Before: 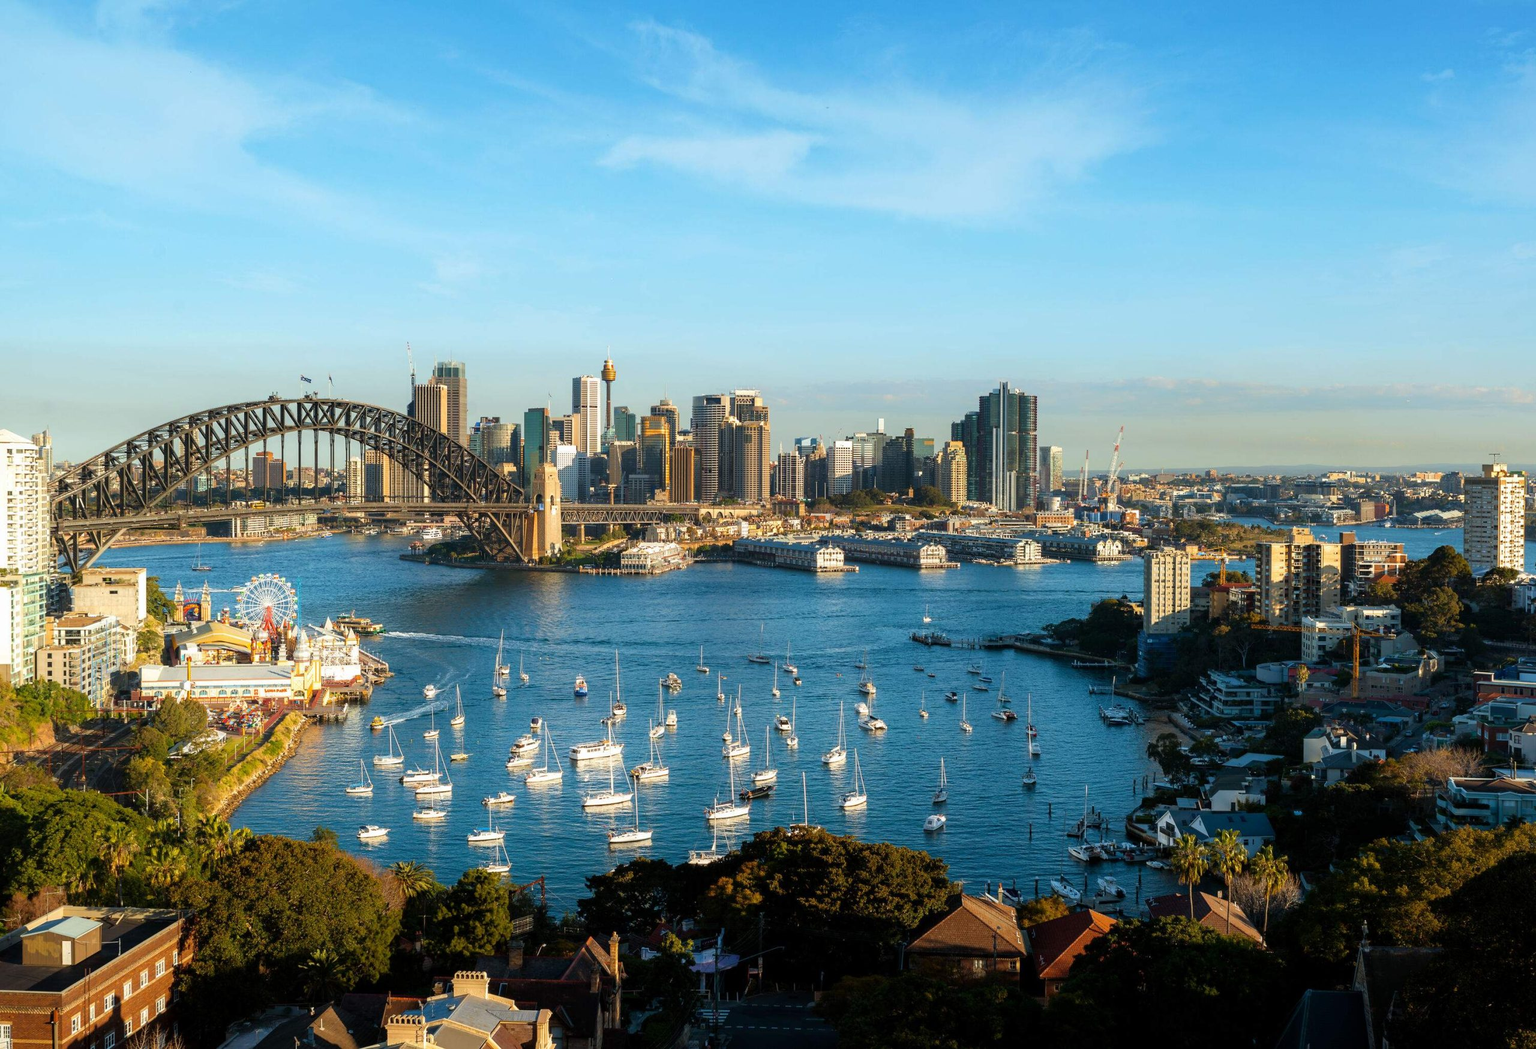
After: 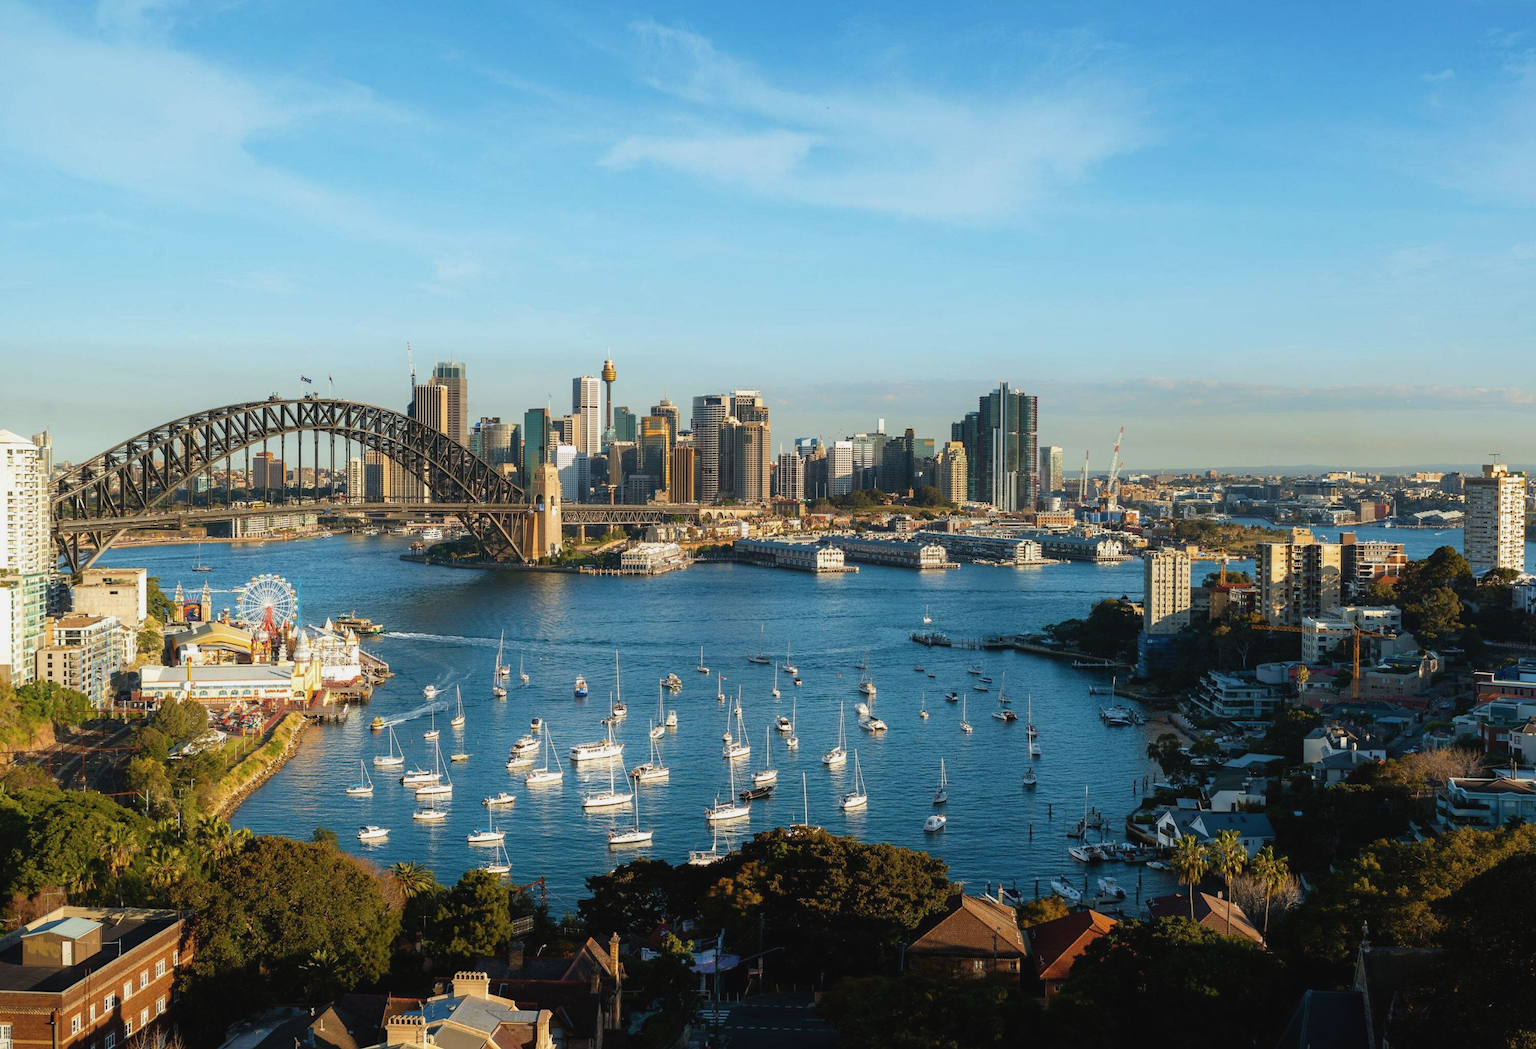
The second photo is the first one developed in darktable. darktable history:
contrast brightness saturation: contrast -0.077, brightness -0.032, saturation -0.106
